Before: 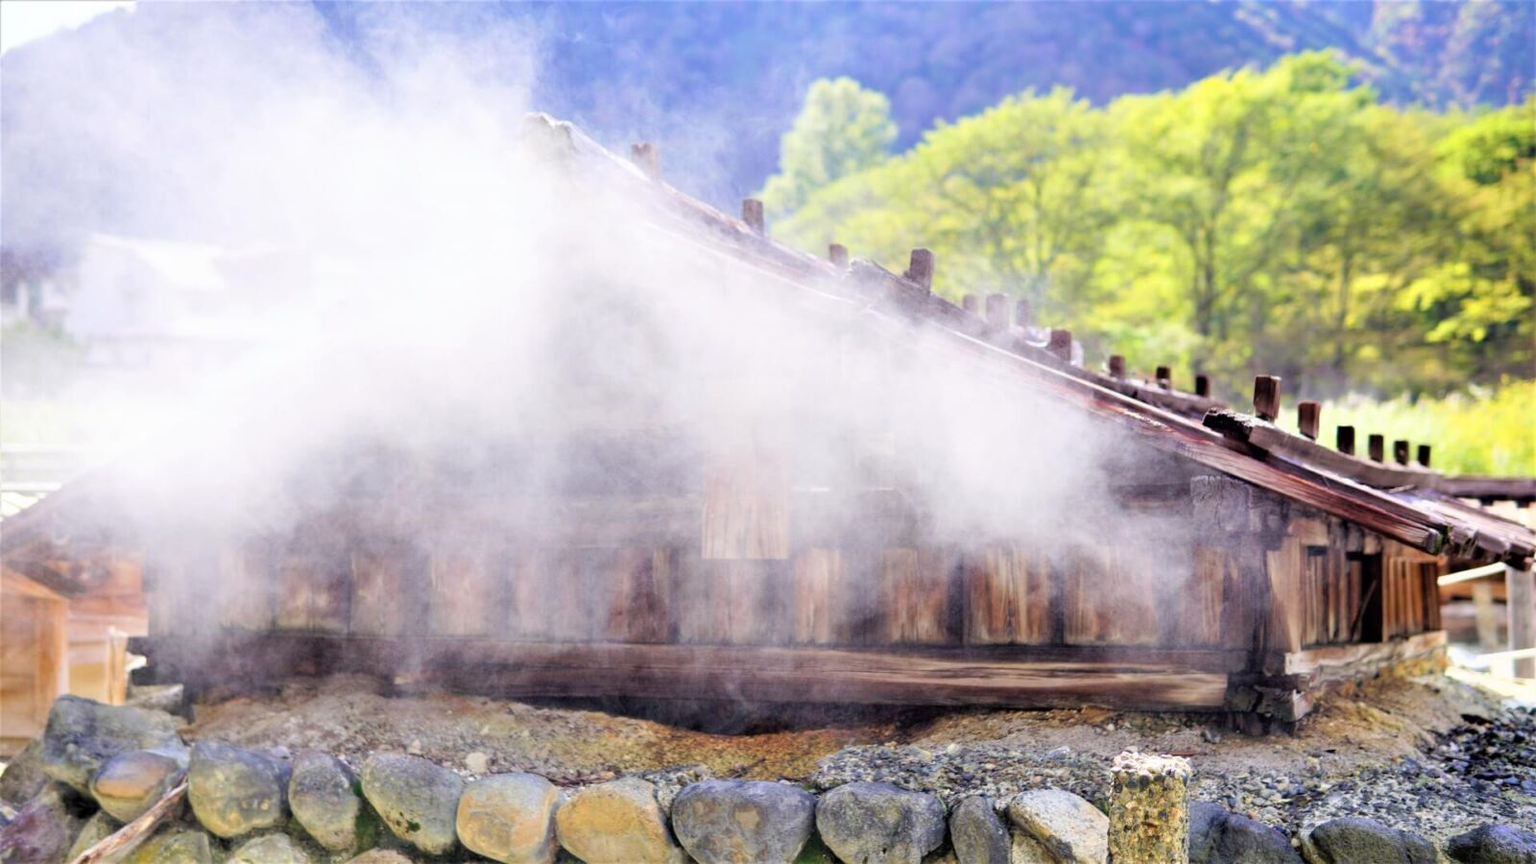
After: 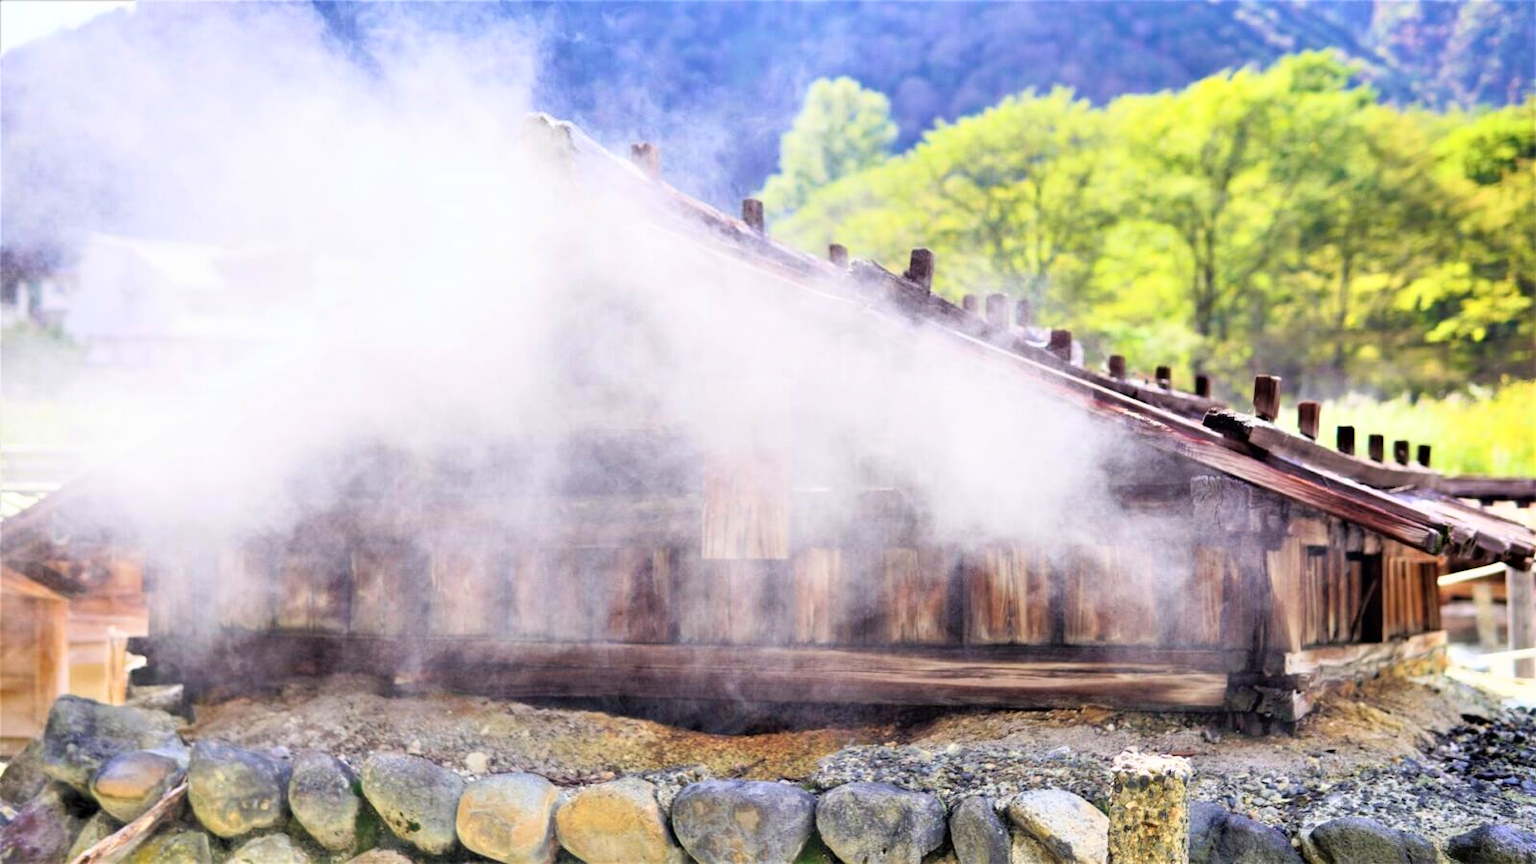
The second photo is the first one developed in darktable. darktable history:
shadows and highlights: soften with gaussian
base curve: curves: ch0 [(0, 0) (0.666, 0.806) (1, 1)]
